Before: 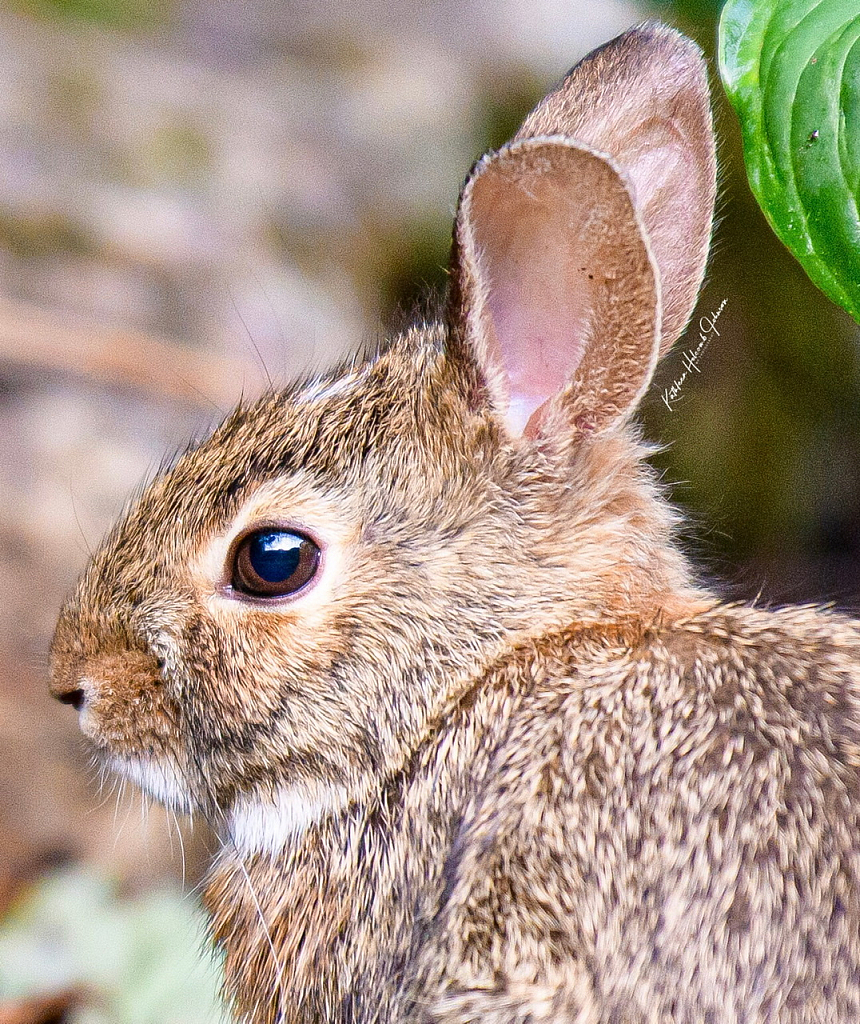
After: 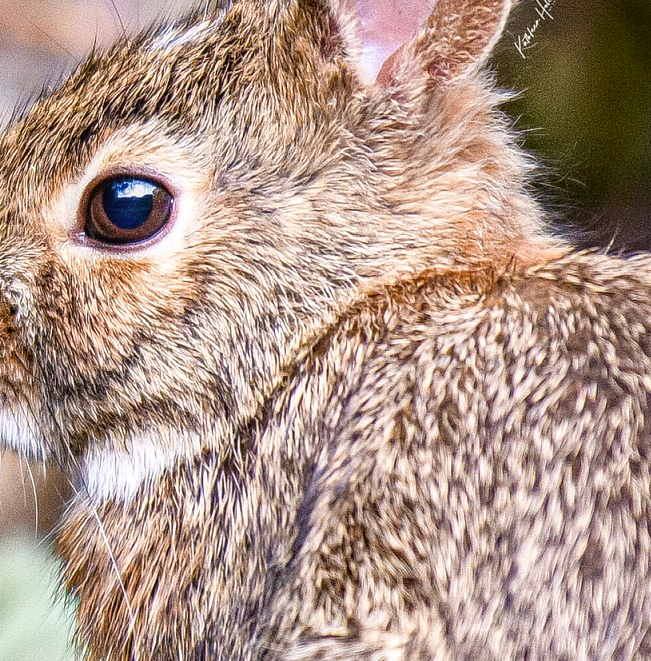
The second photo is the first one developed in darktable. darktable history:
crop and rotate: left 17.193%, top 34.556%, right 7.086%, bottom 0.892%
shadows and highlights: shadows -86.69, highlights -37.29, soften with gaussian
local contrast: on, module defaults
